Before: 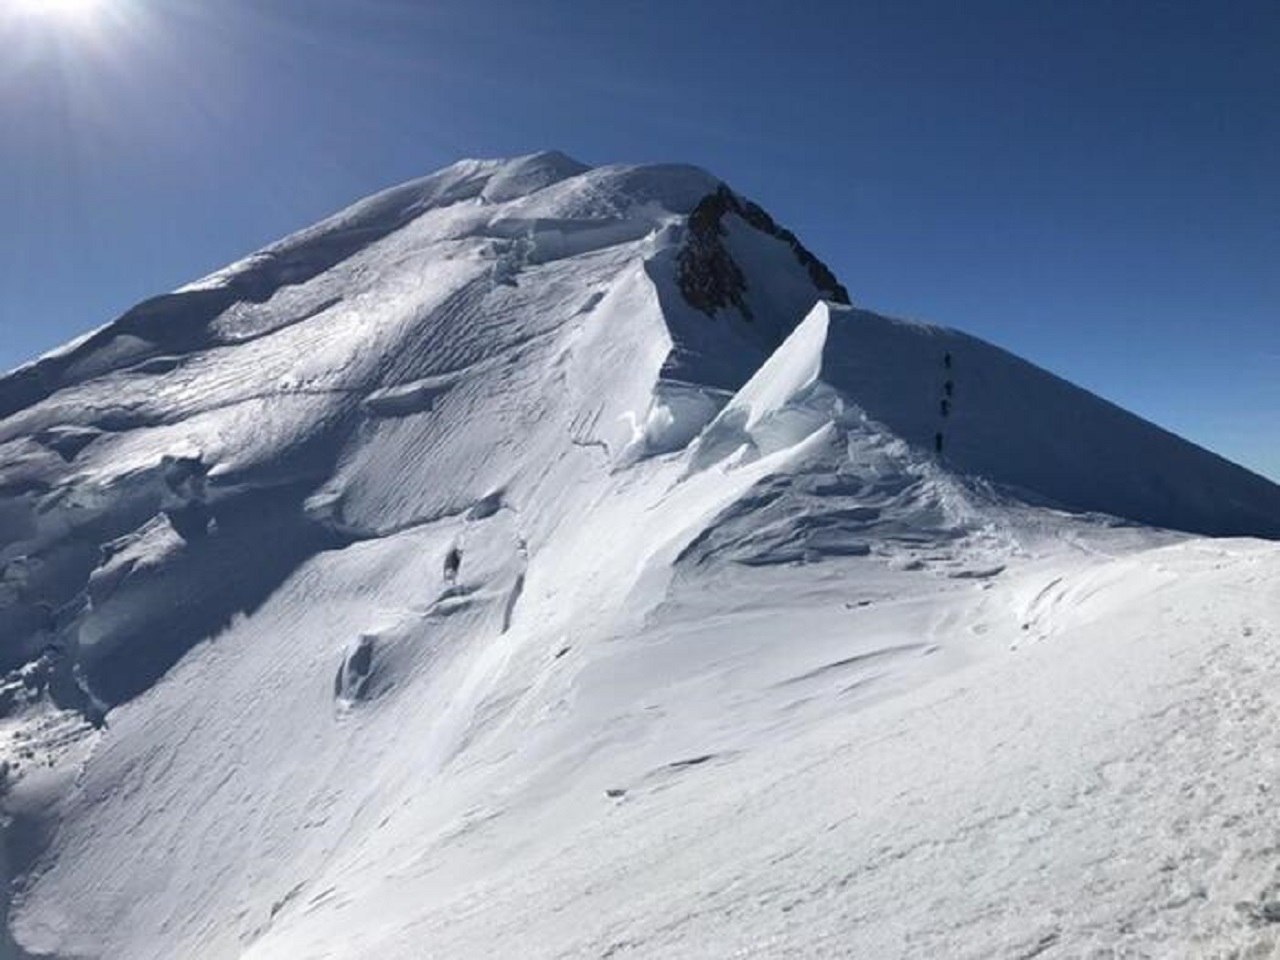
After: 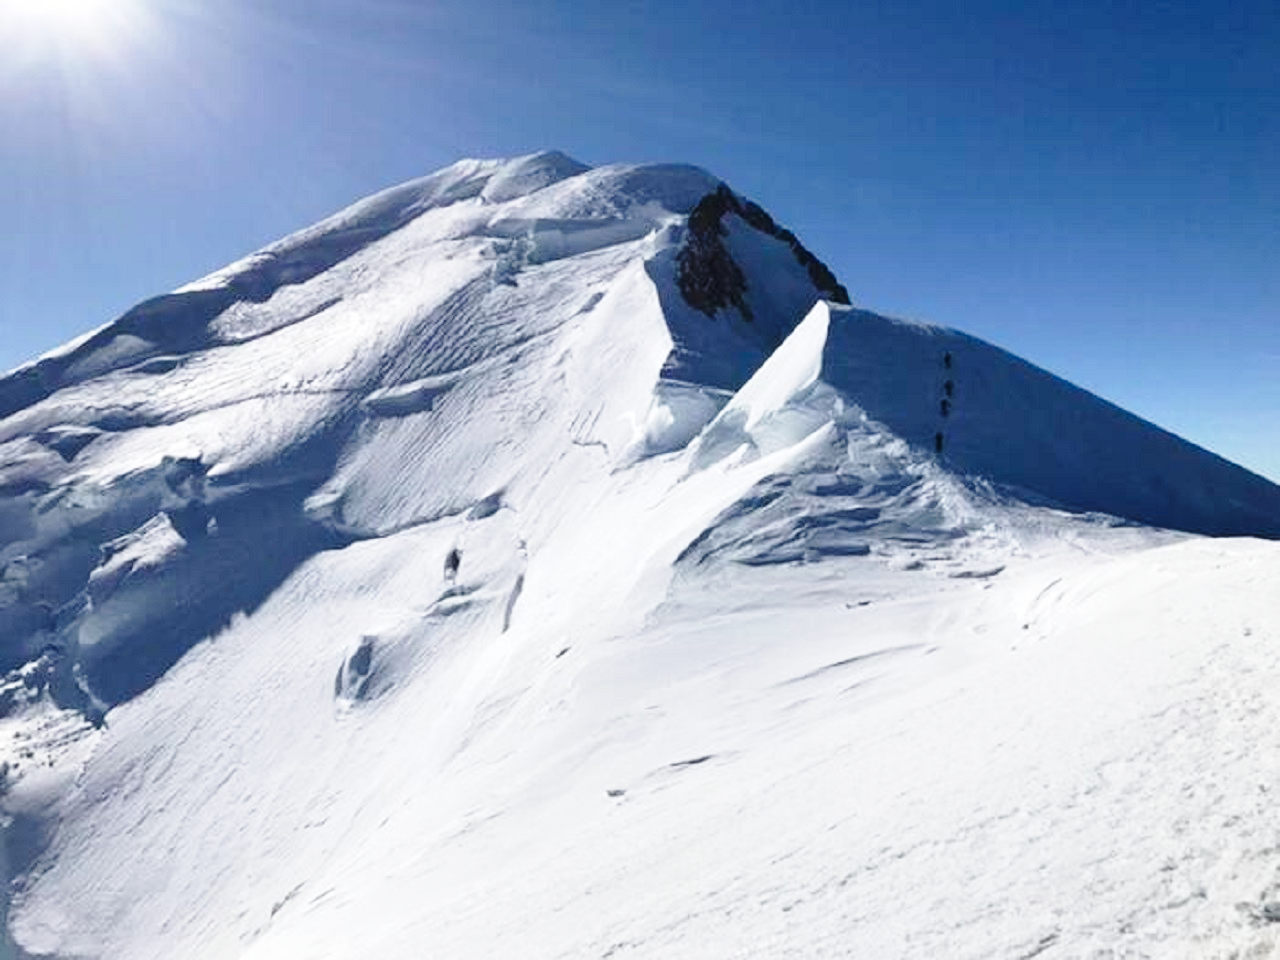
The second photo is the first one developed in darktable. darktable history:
base curve: curves: ch0 [(0, 0) (0.028, 0.03) (0.121, 0.232) (0.46, 0.748) (0.859, 0.968) (1, 1)], preserve colors none
exposure: compensate highlight preservation false
